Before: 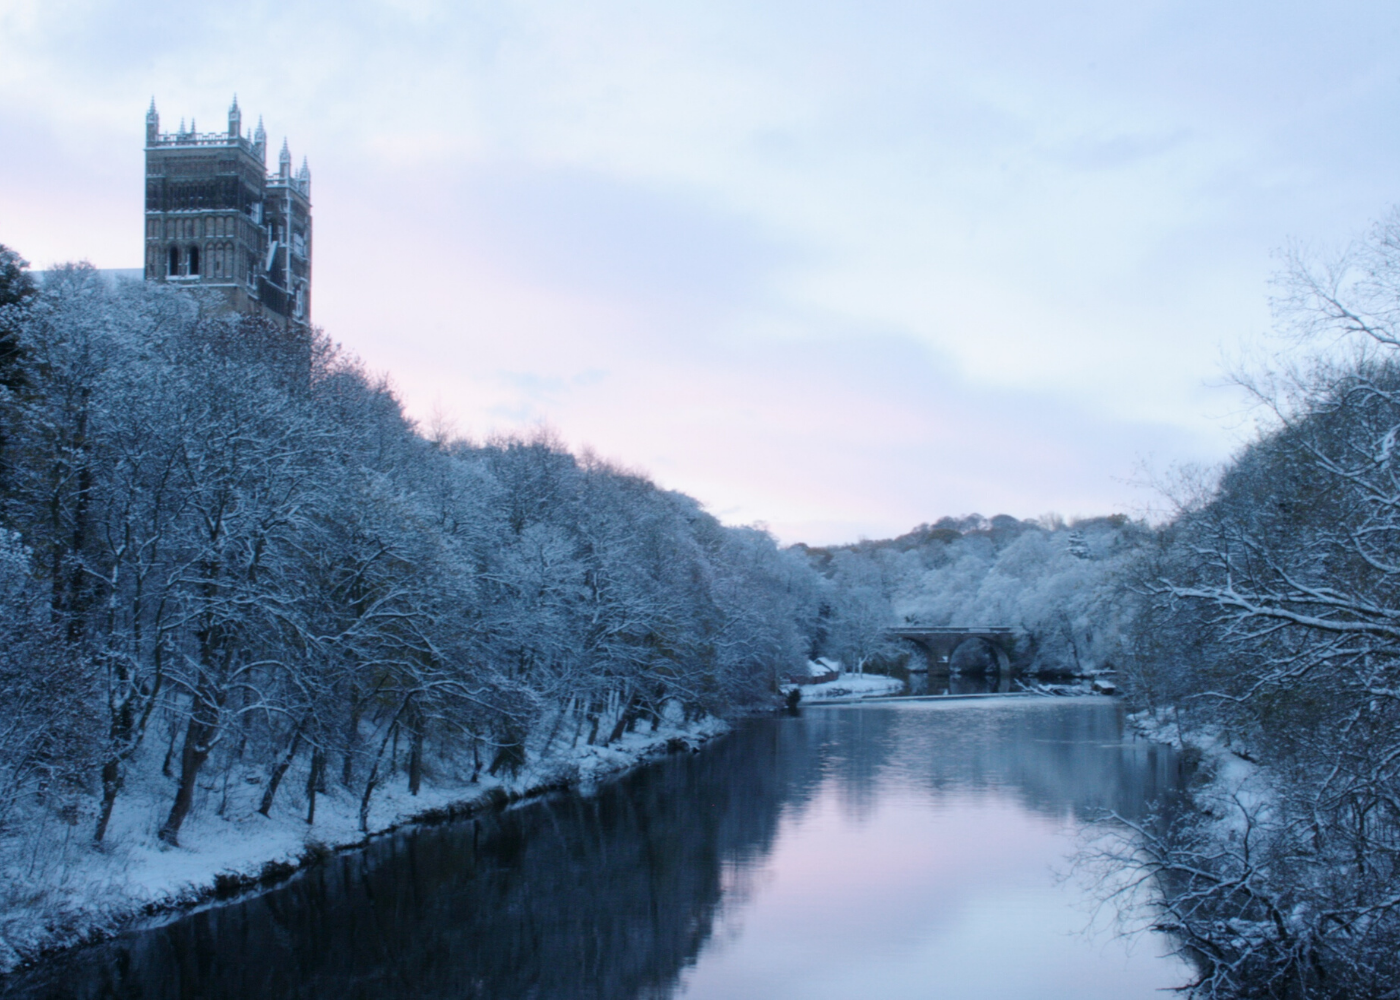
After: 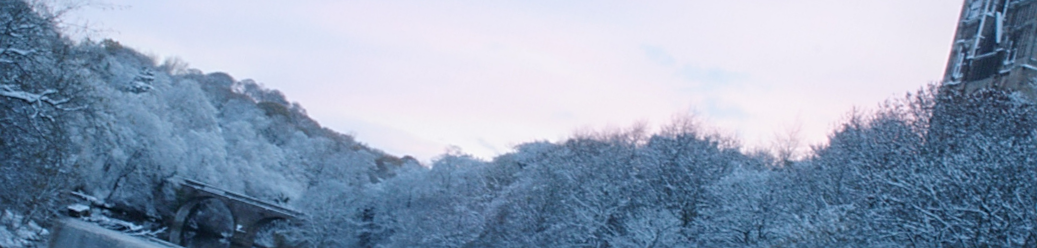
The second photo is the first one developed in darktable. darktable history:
crop and rotate: angle 16.12°, top 30.835%, bottom 35.653%
sharpen: on, module defaults
local contrast: detail 110%
